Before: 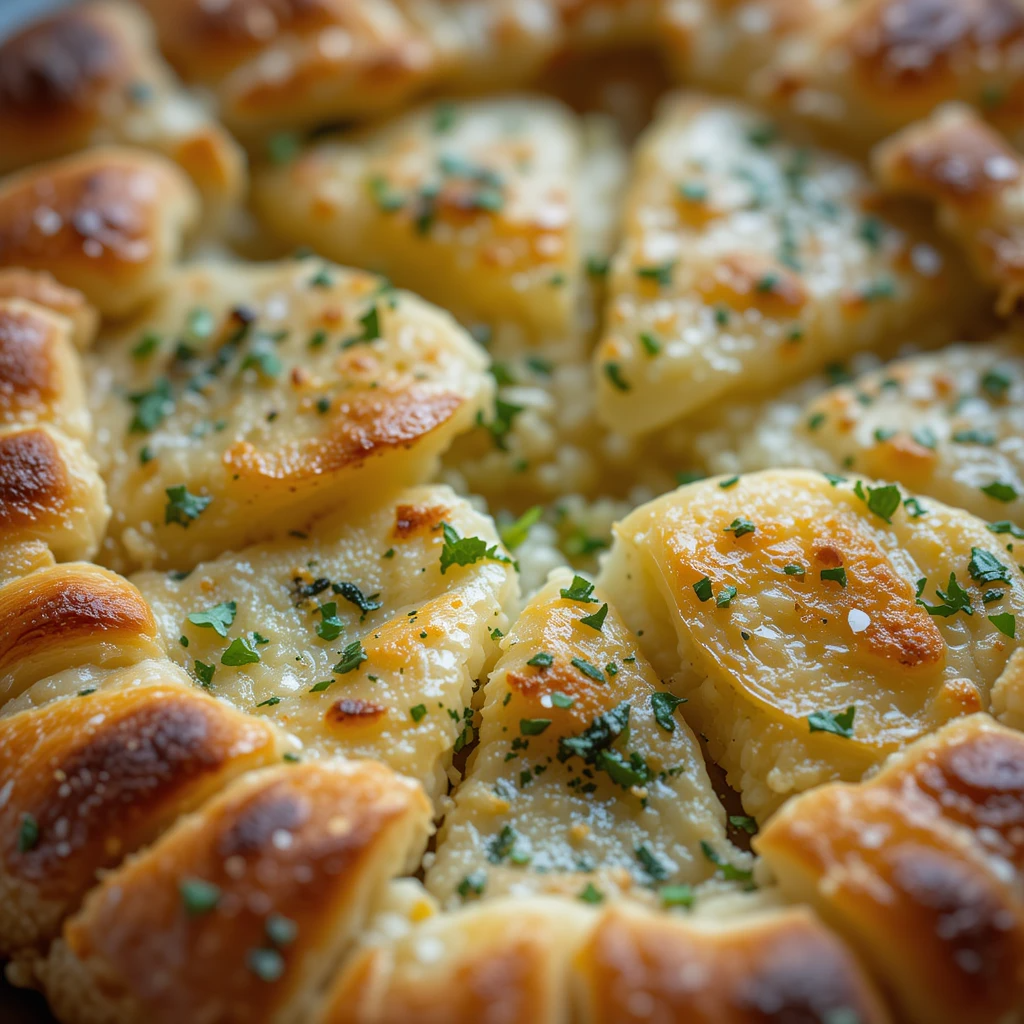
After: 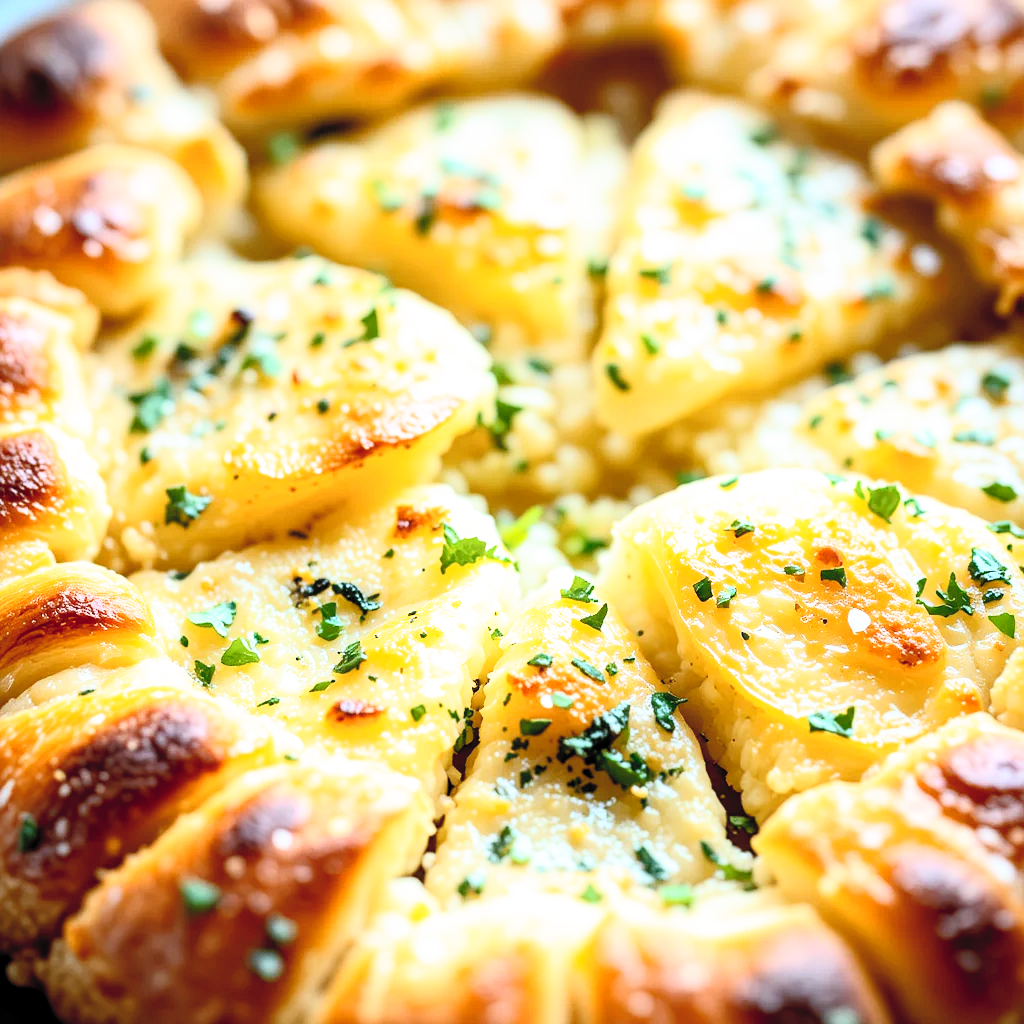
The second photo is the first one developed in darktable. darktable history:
filmic rgb: middle gray luminance 8.56%, black relative exposure -6.25 EV, white relative exposure 2.72 EV, target black luminance 0%, hardness 4.76, latitude 73.96%, contrast 1.329, shadows ↔ highlights balance 9.6%, preserve chrominance no, color science v5 (2021), contrast in shadows safe, contrast in highlights safe
contrast brightness saturation: contrast 0.389, brightness 0.528
exposure: black level correction 0, exposure 0.696 EV, compensate highlight preservation false
